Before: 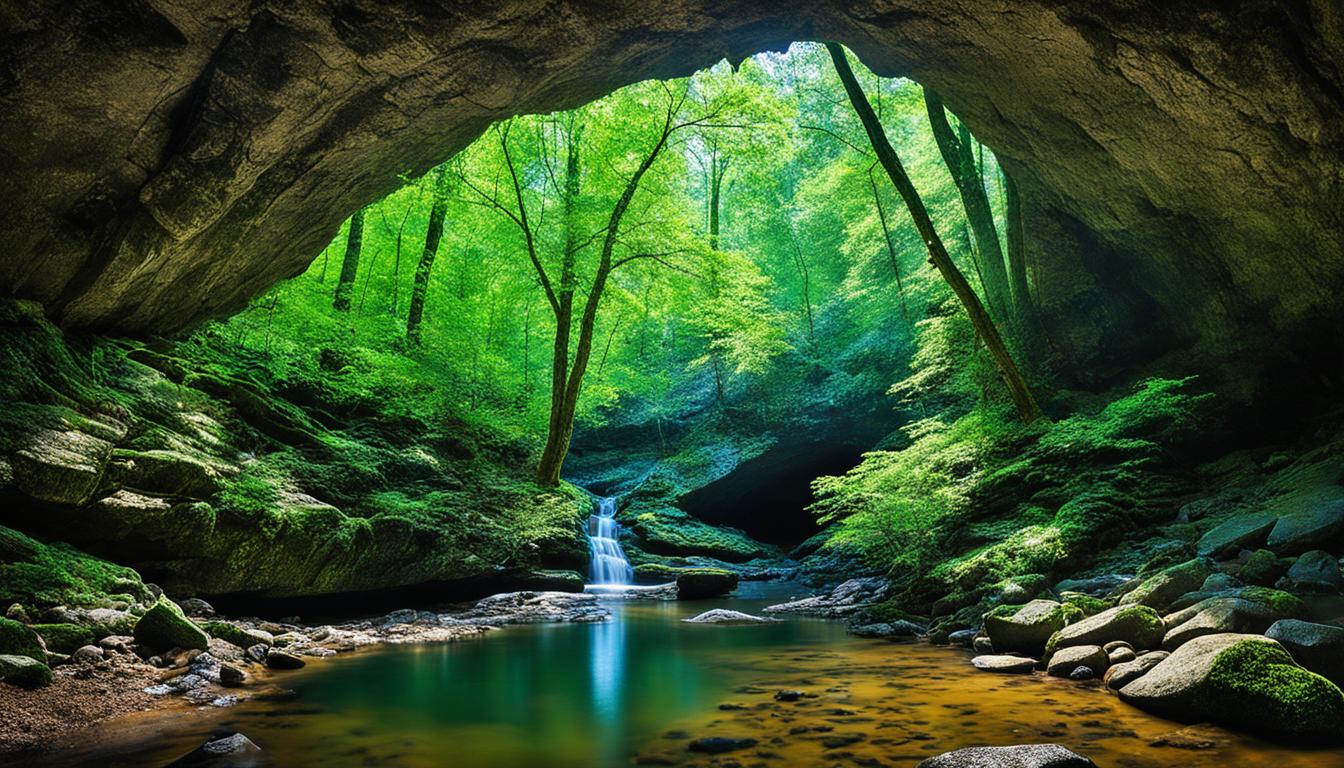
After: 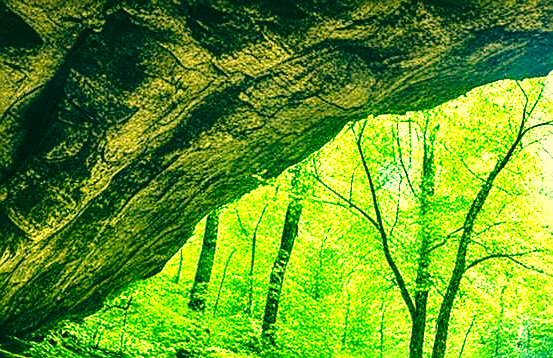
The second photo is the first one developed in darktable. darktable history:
exposure: black level correction 0, exposure 0.889 EV, compensate highlight preservation false
base curve: curves: ch0 [(0, 0) (0.028, 0.03) (0.121, 0.232) (0.46, 0.748) (0.859, 0.968) (1, 1)], preserve colors none
local contrast: on, module defaults
color correction: highlights a* 1.92, highlights b* 34.48, shadows a* -36.82, shadows b* -5.61
crop and rotate: left 10.848%, top 0.08%, right 47.979%, bottom 53.202%
sharpen: on, module defaults
